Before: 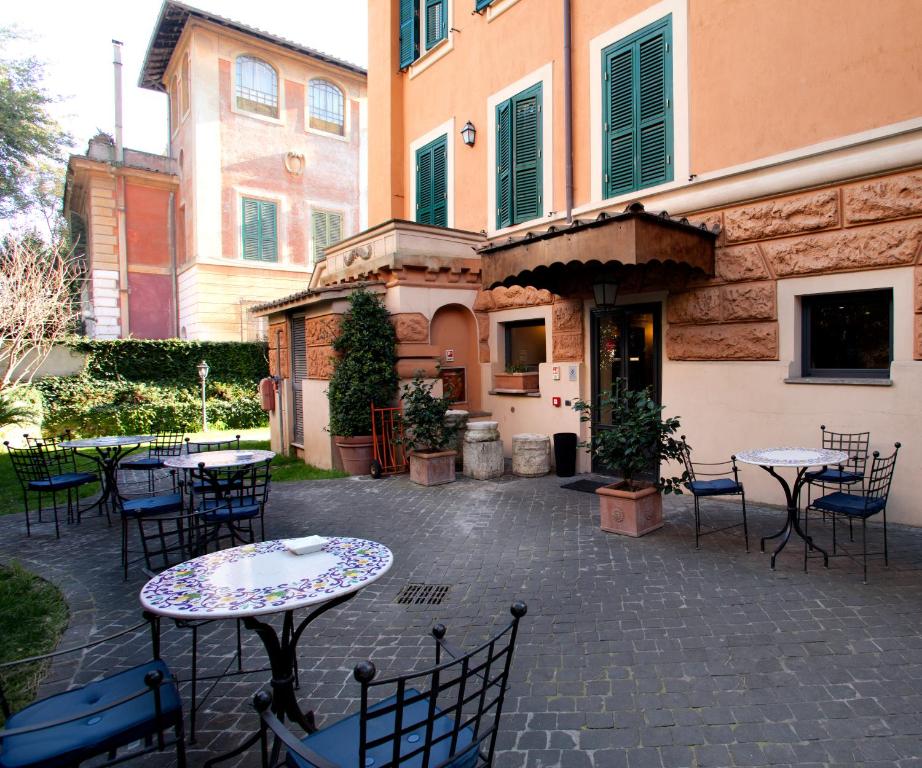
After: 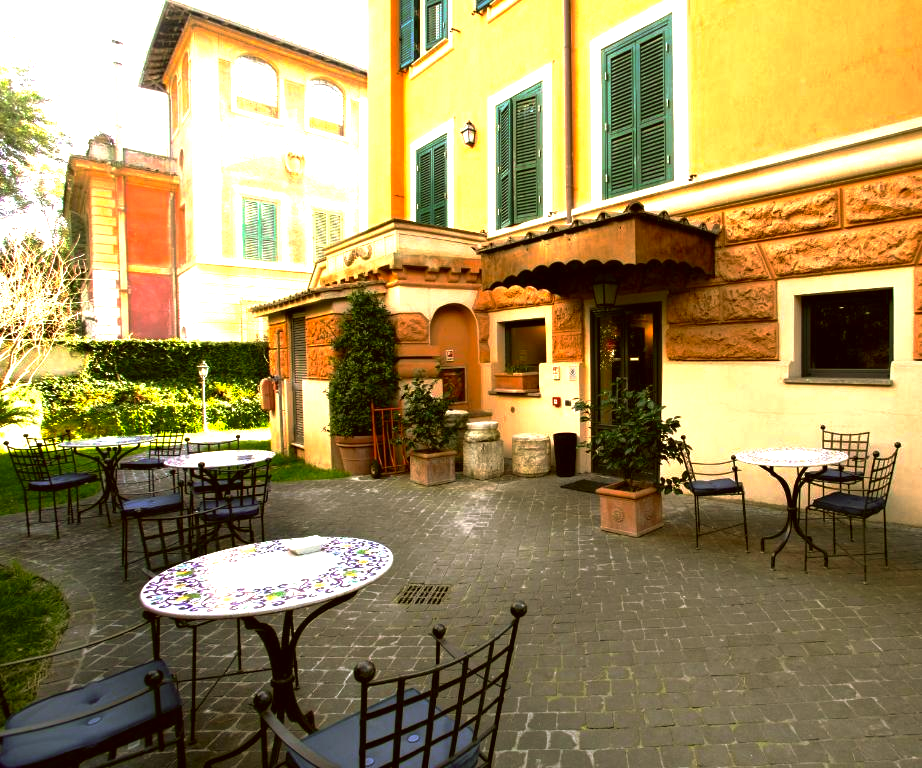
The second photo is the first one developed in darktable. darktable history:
exposure: exposure 1.16 EV, compensate highlight preservation false
color correction: highlights a* 0.113, highlights b* 29.5, shadows a* -0.231, shadows b* 21.76
base curve: curves: ch0 [(0, 0) (0.595, 0.418) (1, 1)], preserve colors none
